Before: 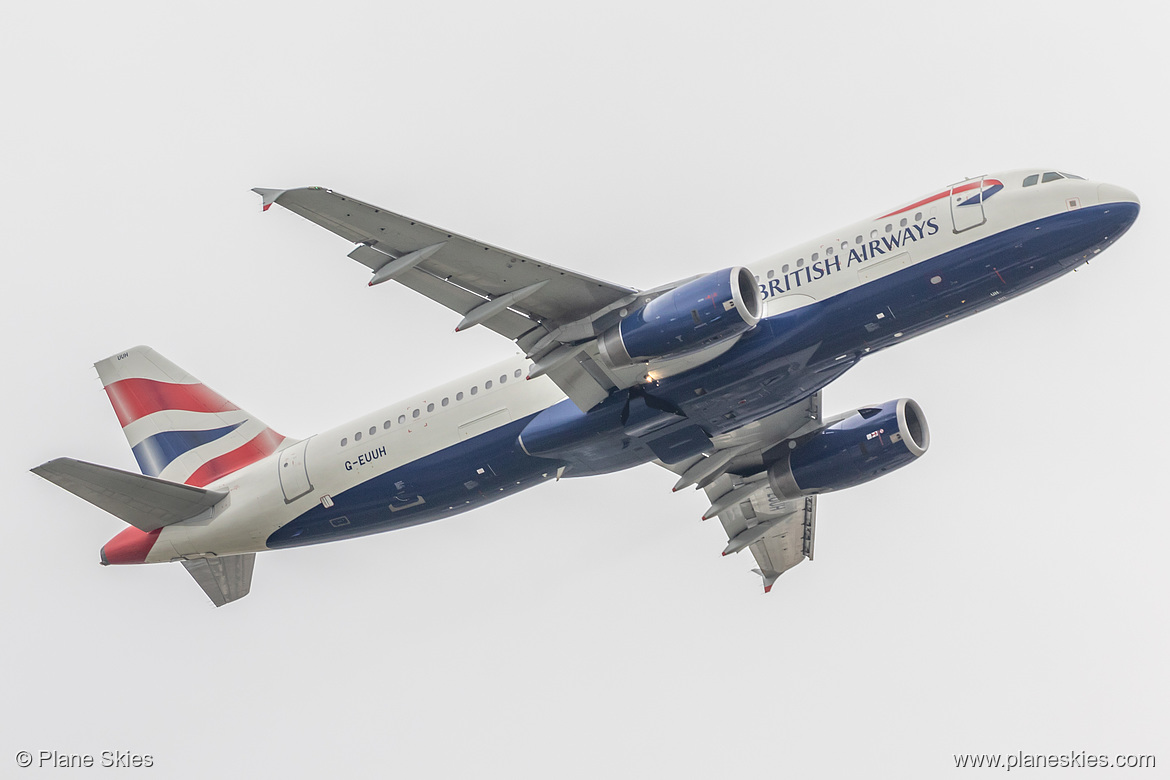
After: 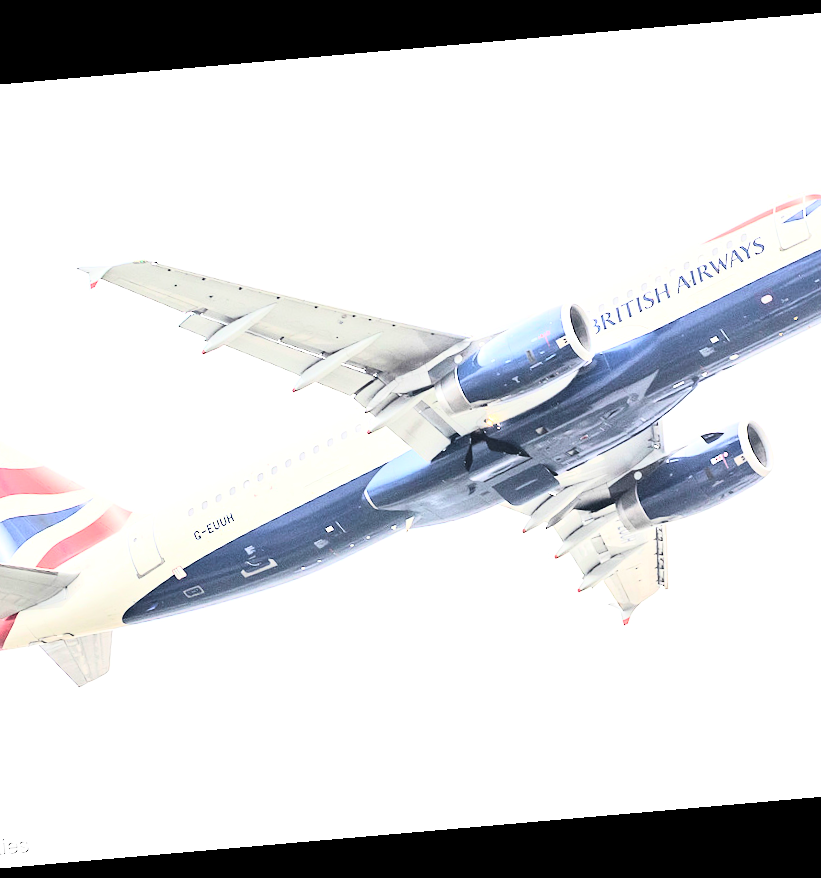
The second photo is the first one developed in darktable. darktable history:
rotate and perspective: rotation -4.98°, automatic cropping off
crop: left 15.419%, right 17.914%
contrast brightness saturation: saturation -0.05
rgb curve: curves: ch0 [(0, 0) (0.21, 0.15) (0.24, 0.21) (0.5, 0.75) (0.75, 0.96) (0.89, 0.99) (1, 1)]; ch1 [(0, 0.02) (0.21, 0.13) (0.25, 0.2) (0.5, 0.67) (0.75, 0.9) (0.89, 0.97) (1, 1)]; ch2 [(0, 0.02) (0.21, 0.13) (0.25, 0.2) (0.5, 0.67) (0.75, 0.9) (0.89, 0.97) (1, 1)], compensate middle gray true
exposure: exposure 1 EV, compensate highlight preservation false
